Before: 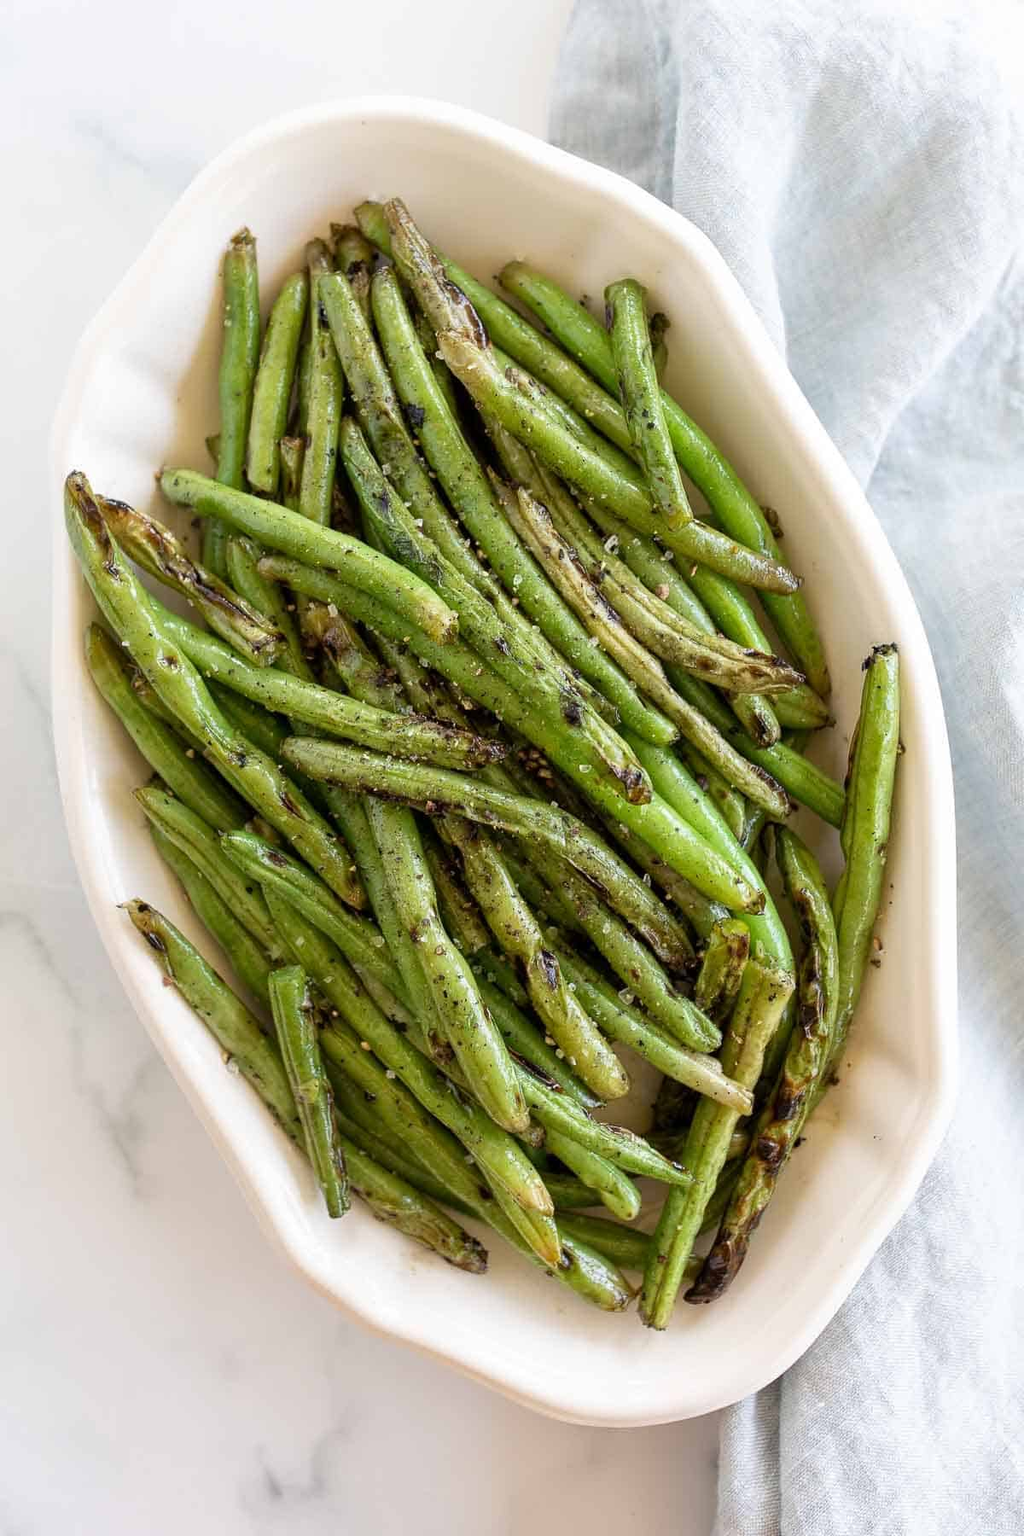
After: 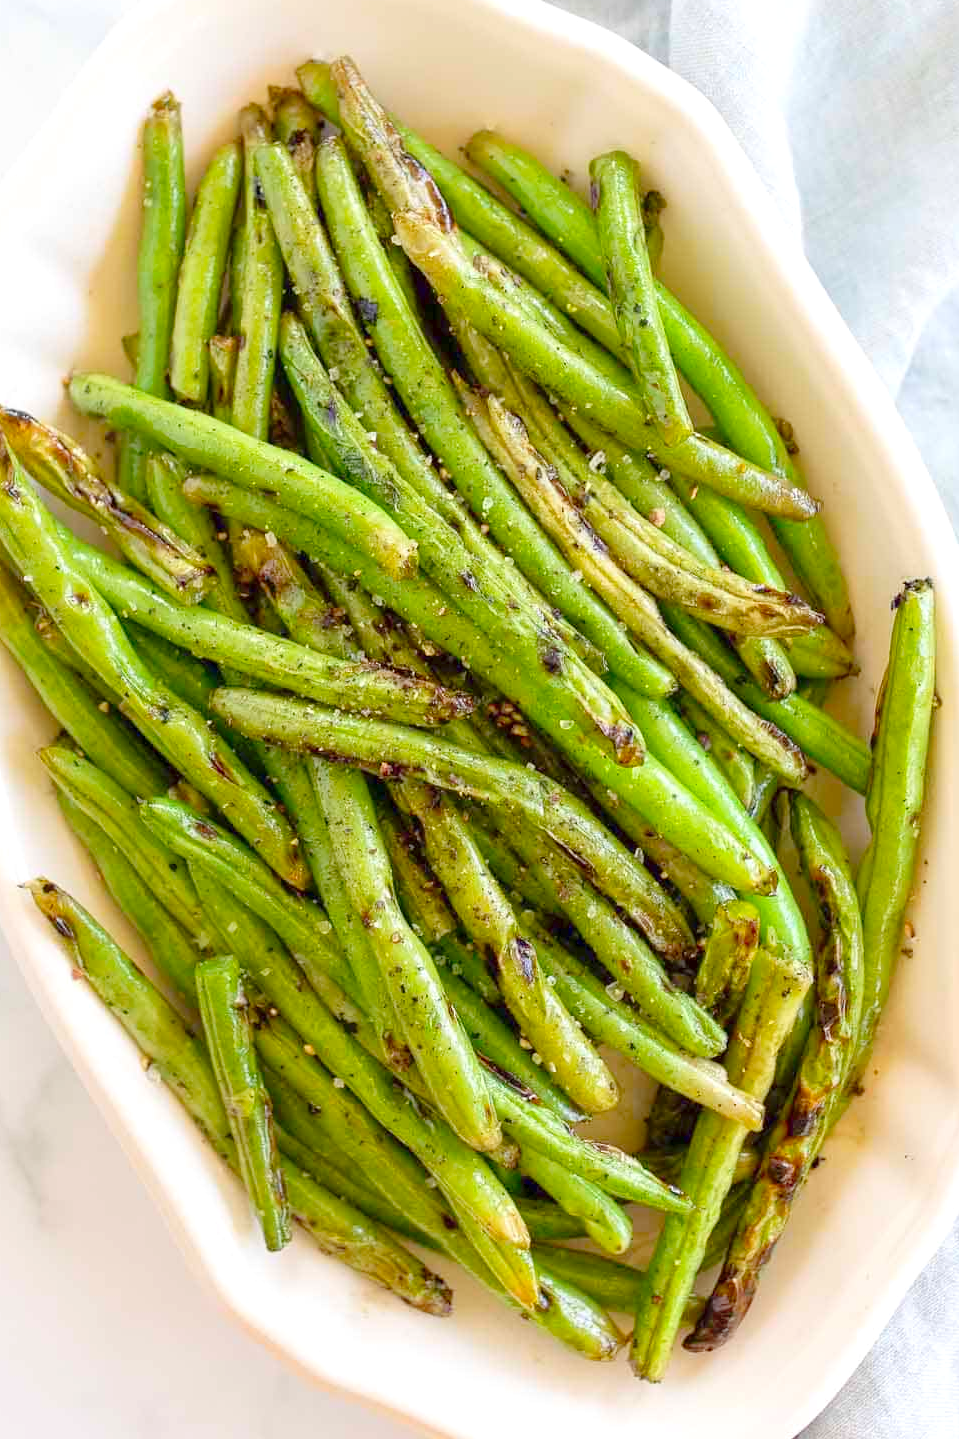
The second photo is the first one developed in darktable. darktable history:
color balance rgb: perceptual saturation grading › global saturation 19.938%
crop and rotate: left 9.941%, top 9.799%, right 10.063%, bottom 10.252%
levels: levels [0, 0.397, 0.955]
